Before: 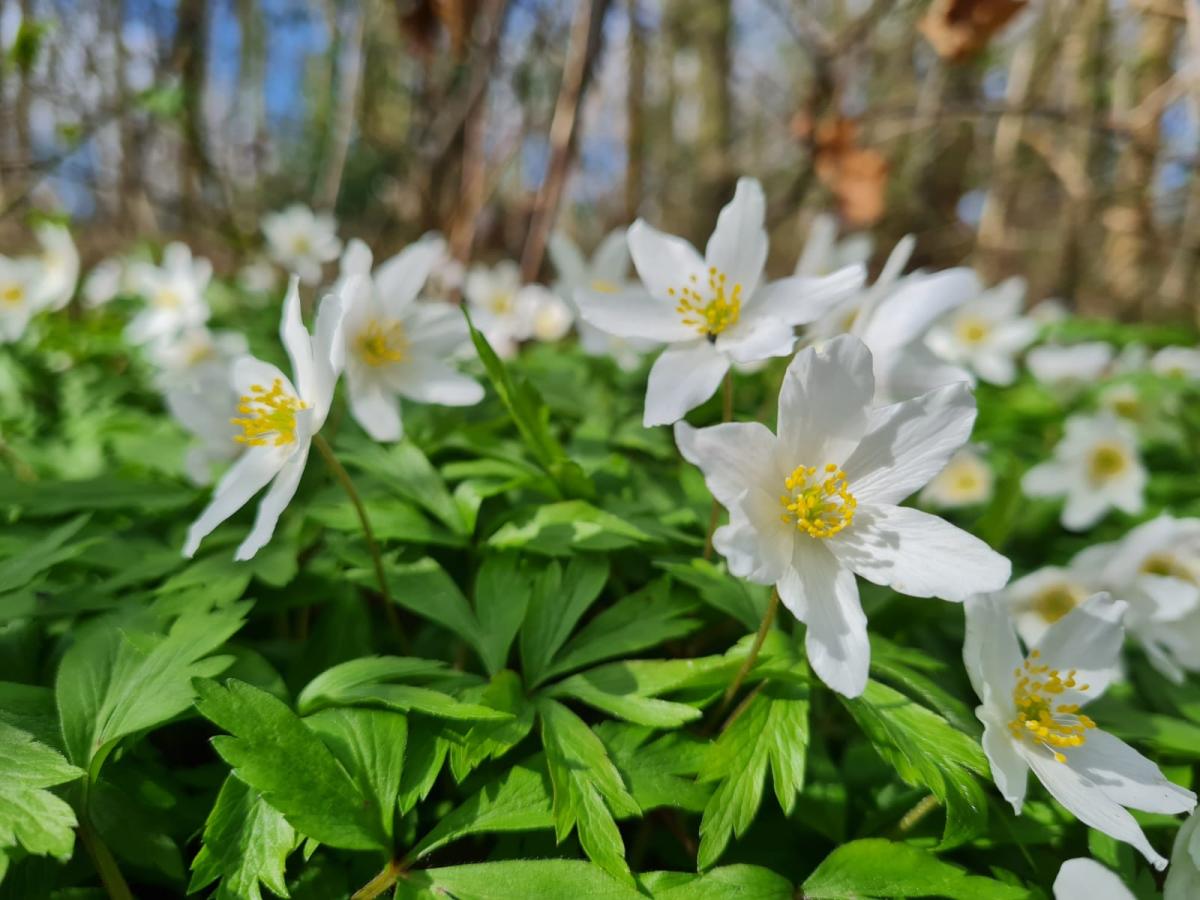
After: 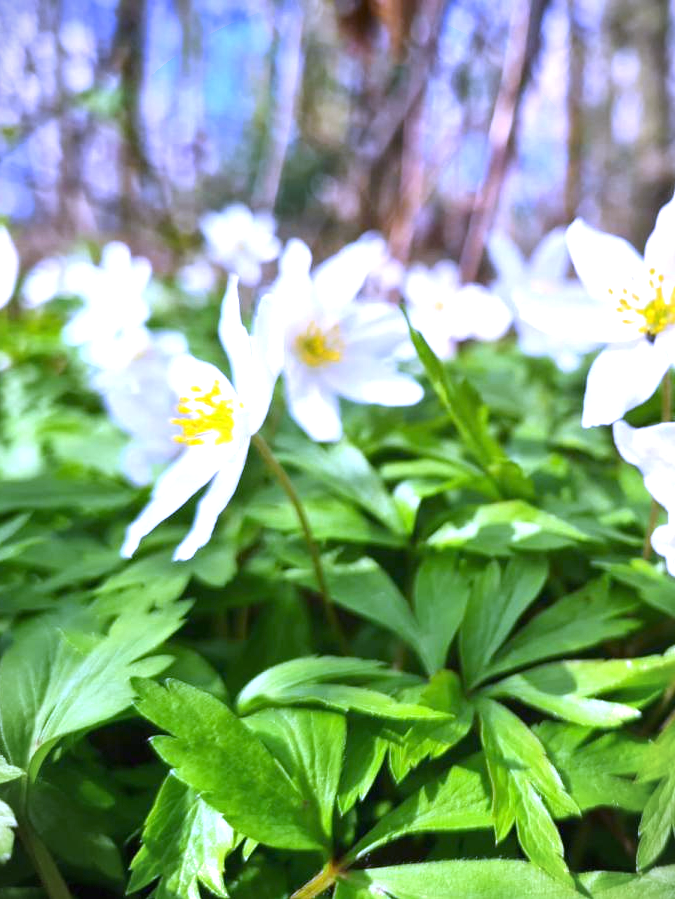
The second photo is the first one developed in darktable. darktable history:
vignetting: fall-off start 100%, fall-off radius 64.94%, automatic ratio true, unbound false
white balance: red 0.98, blue 1.61
exposure: black level correction 0, exposure 1.2 EV, compensate exposure bias true, compensate highlight preservation false
crop: left 5.114%, right 38.589%
